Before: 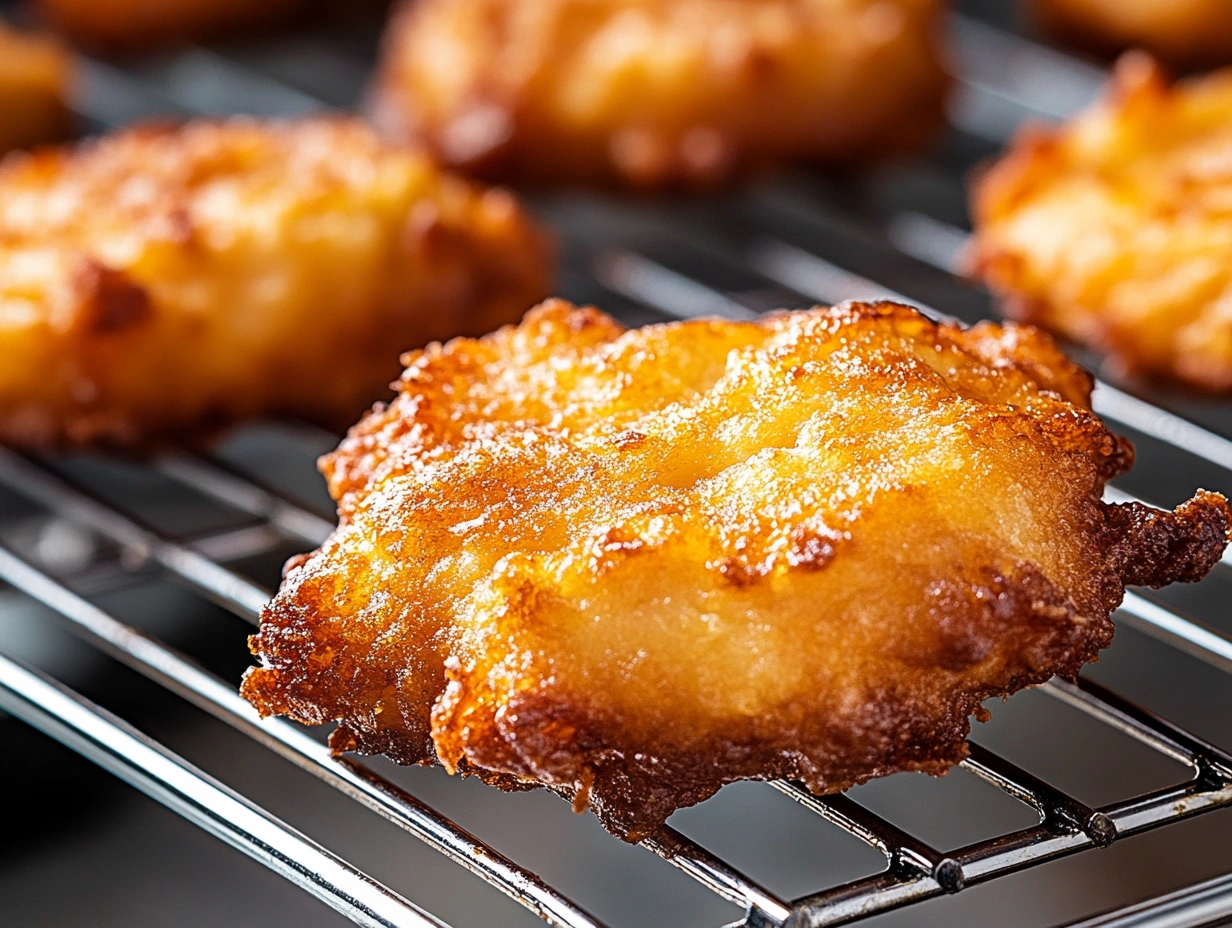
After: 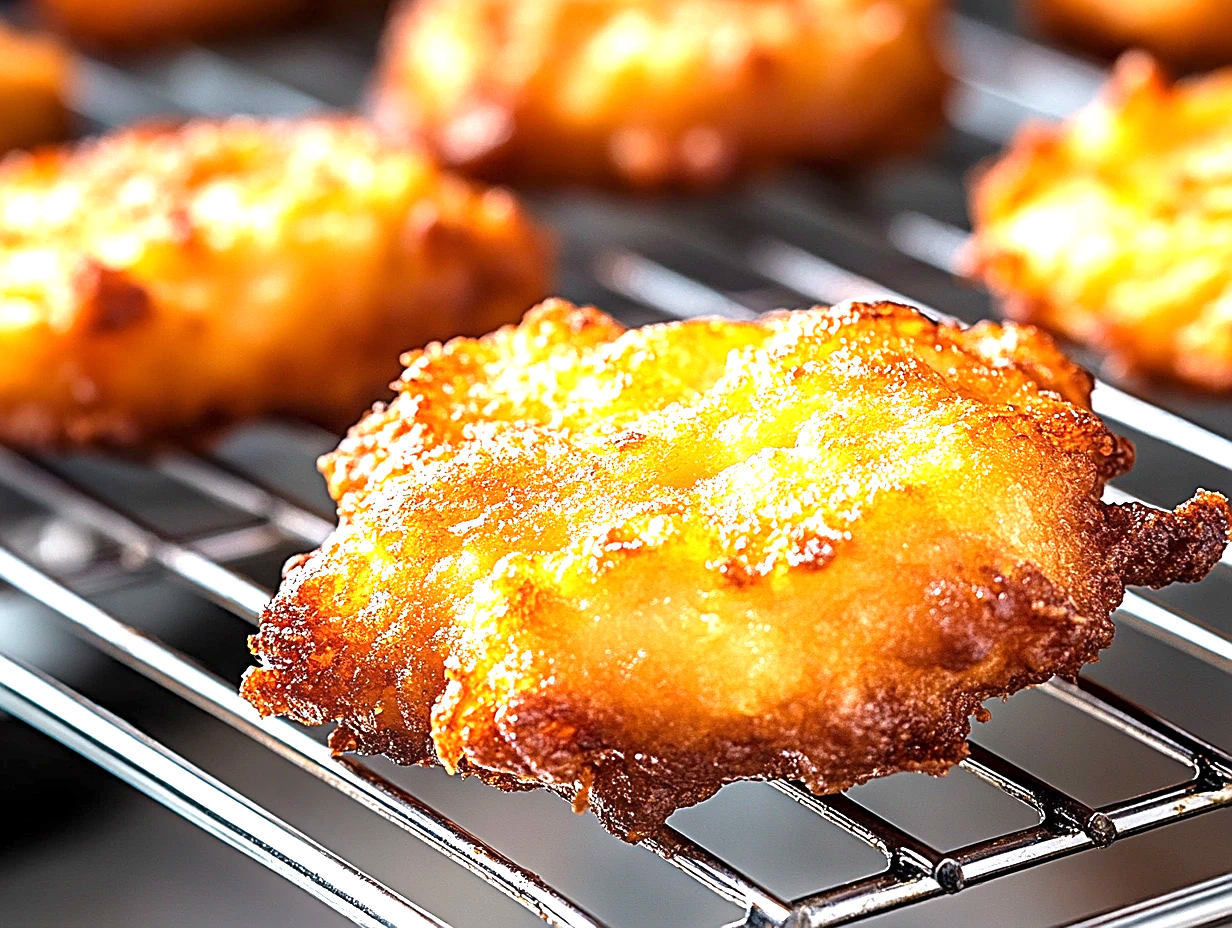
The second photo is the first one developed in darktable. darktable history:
exposure: exposure 1.061 EV, compensate highlight preservation false
sharpen: on, module defaults
